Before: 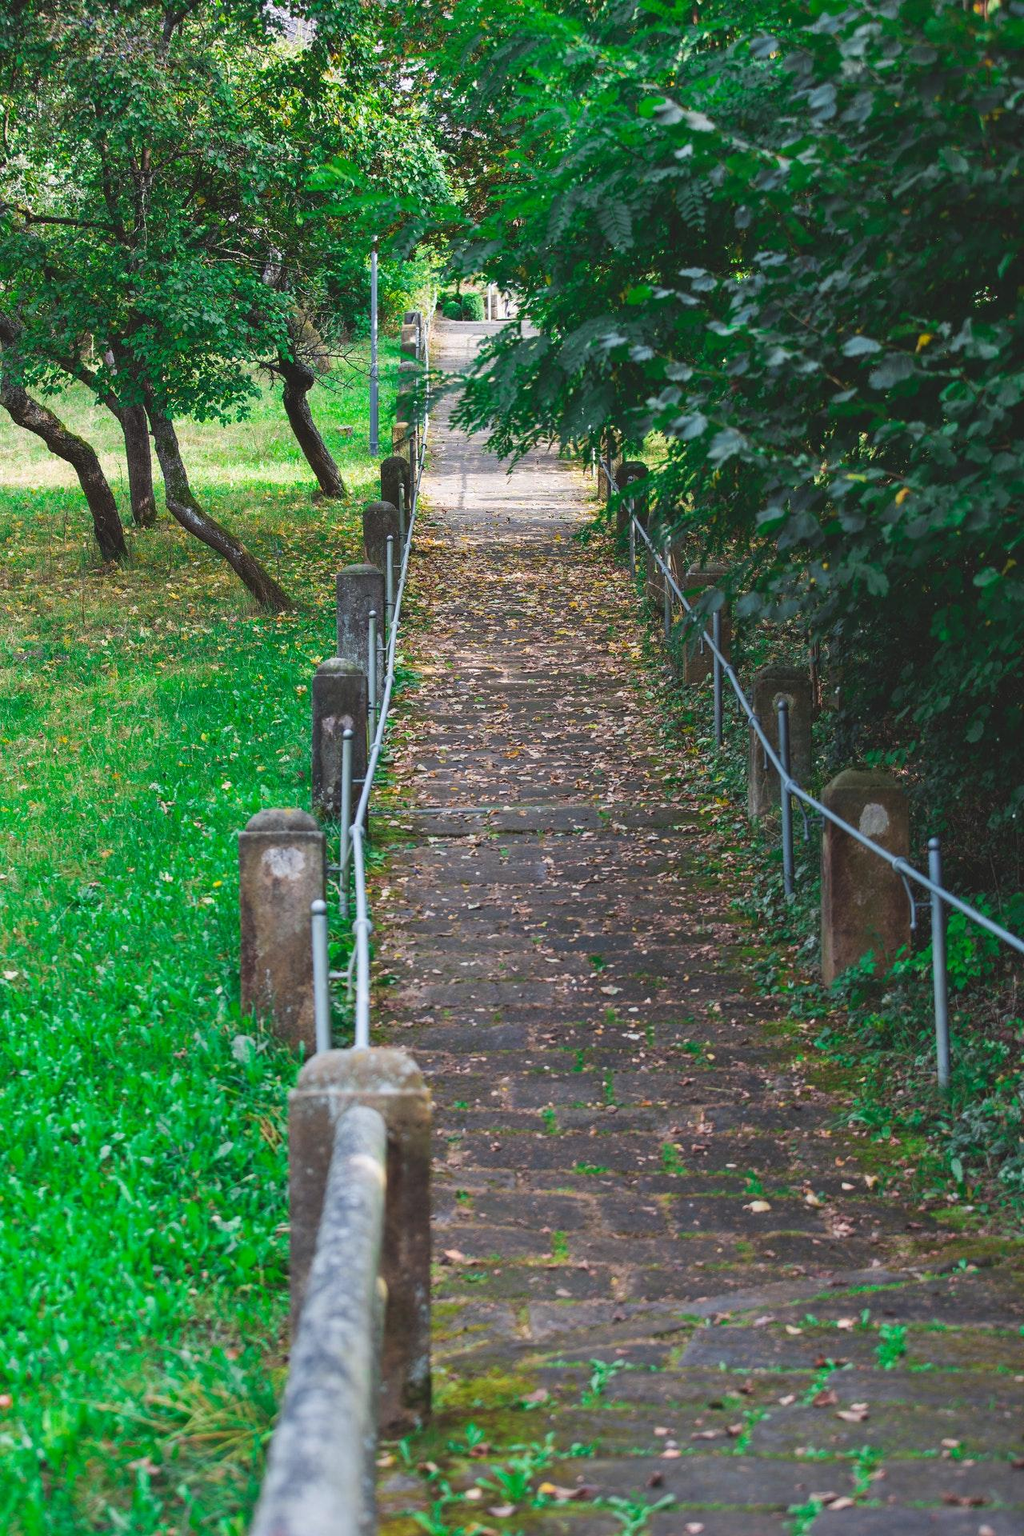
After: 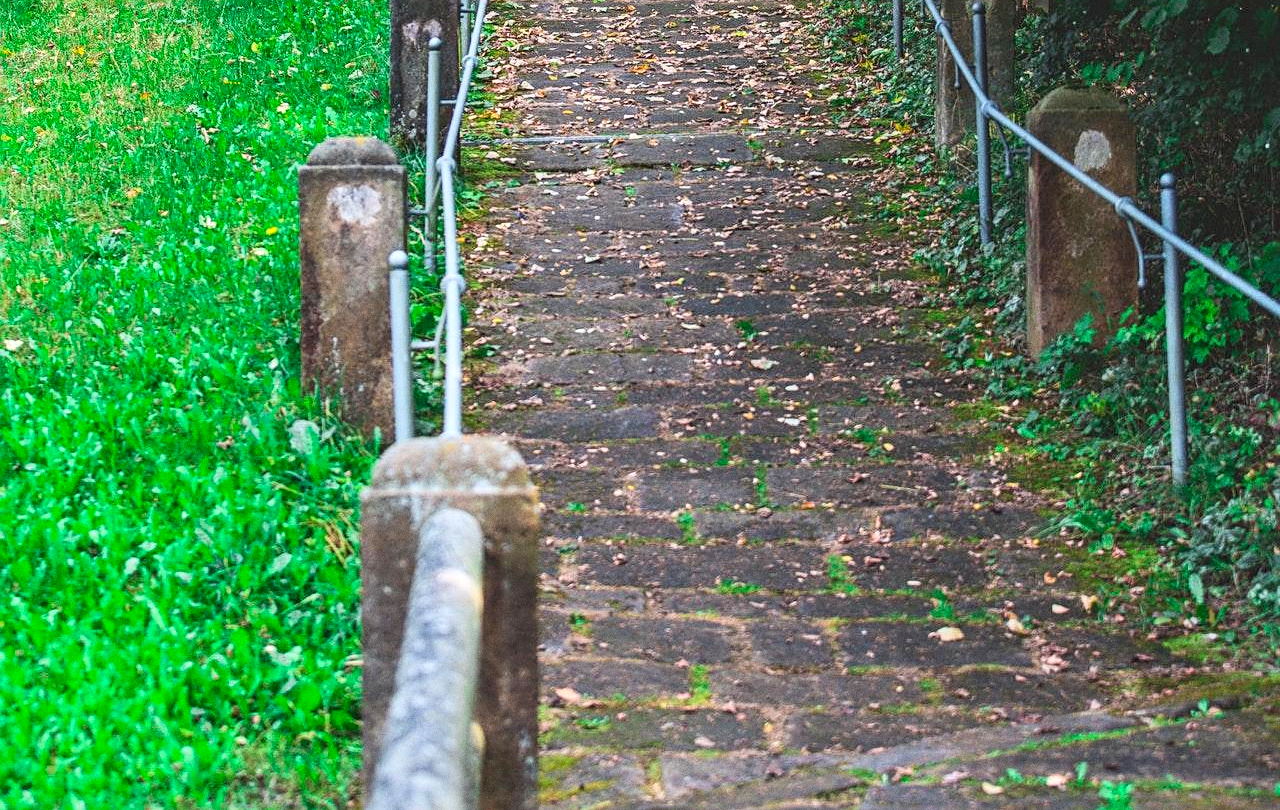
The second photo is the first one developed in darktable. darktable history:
contrast brightness saturation: contrast 0.2, brightness 0.16, saturation 0.22
crop: top 45.551%, bottom 12.262%
local contrast: on, module defaults
sharpen: on, module defaults
grain: coarseness 0.09 ISO
